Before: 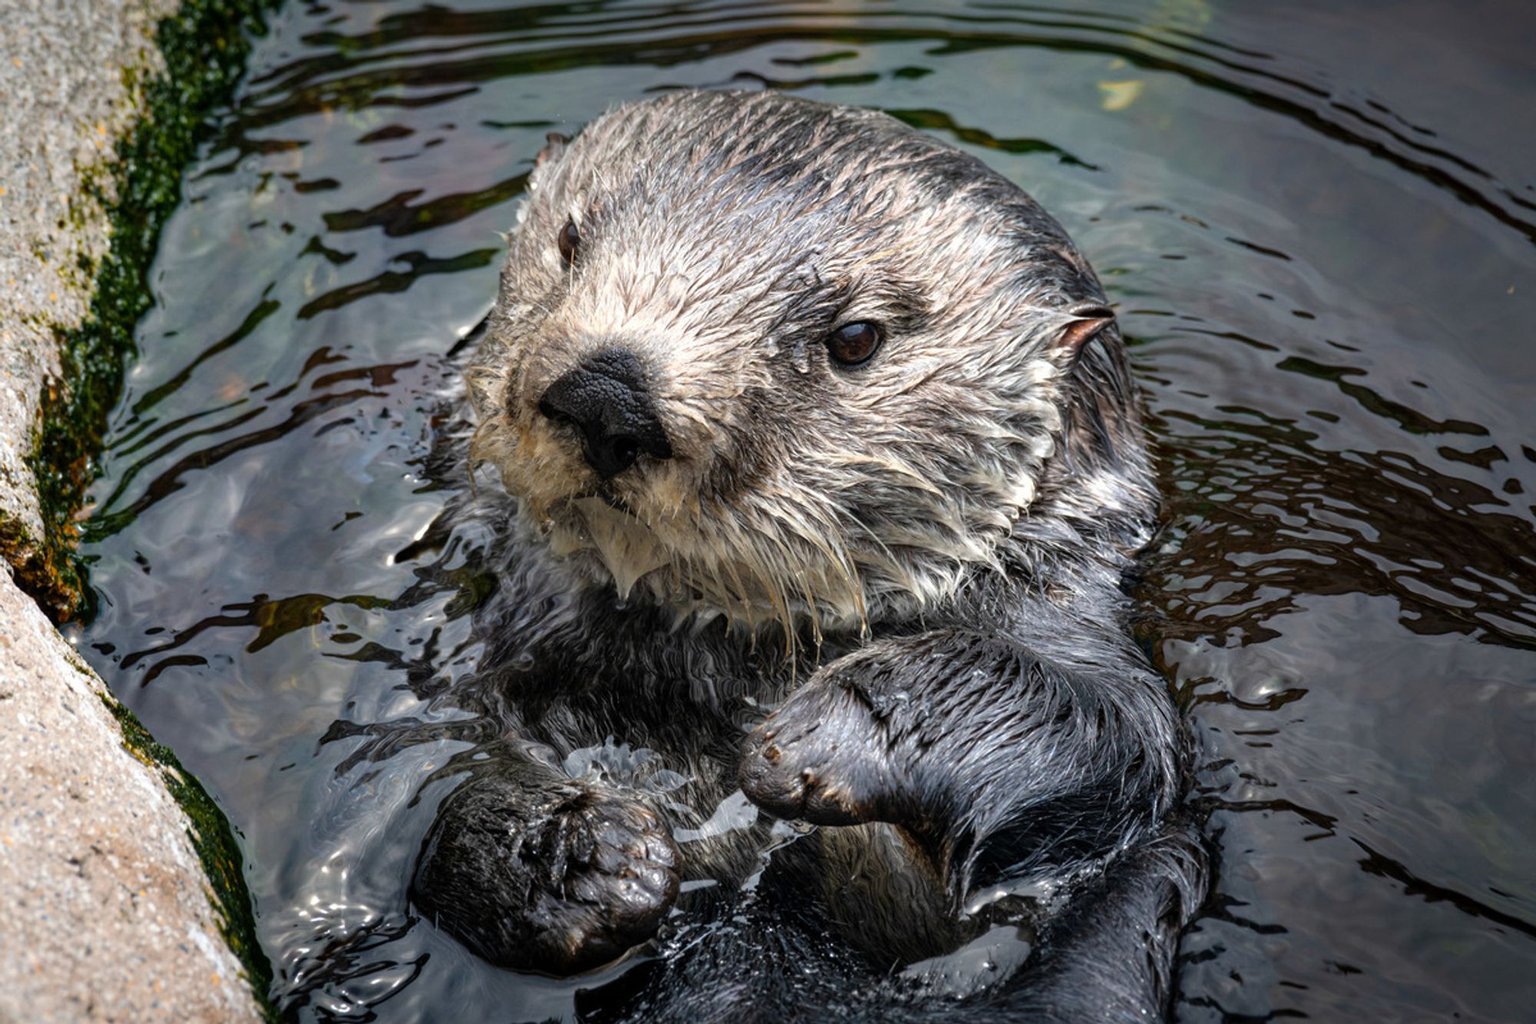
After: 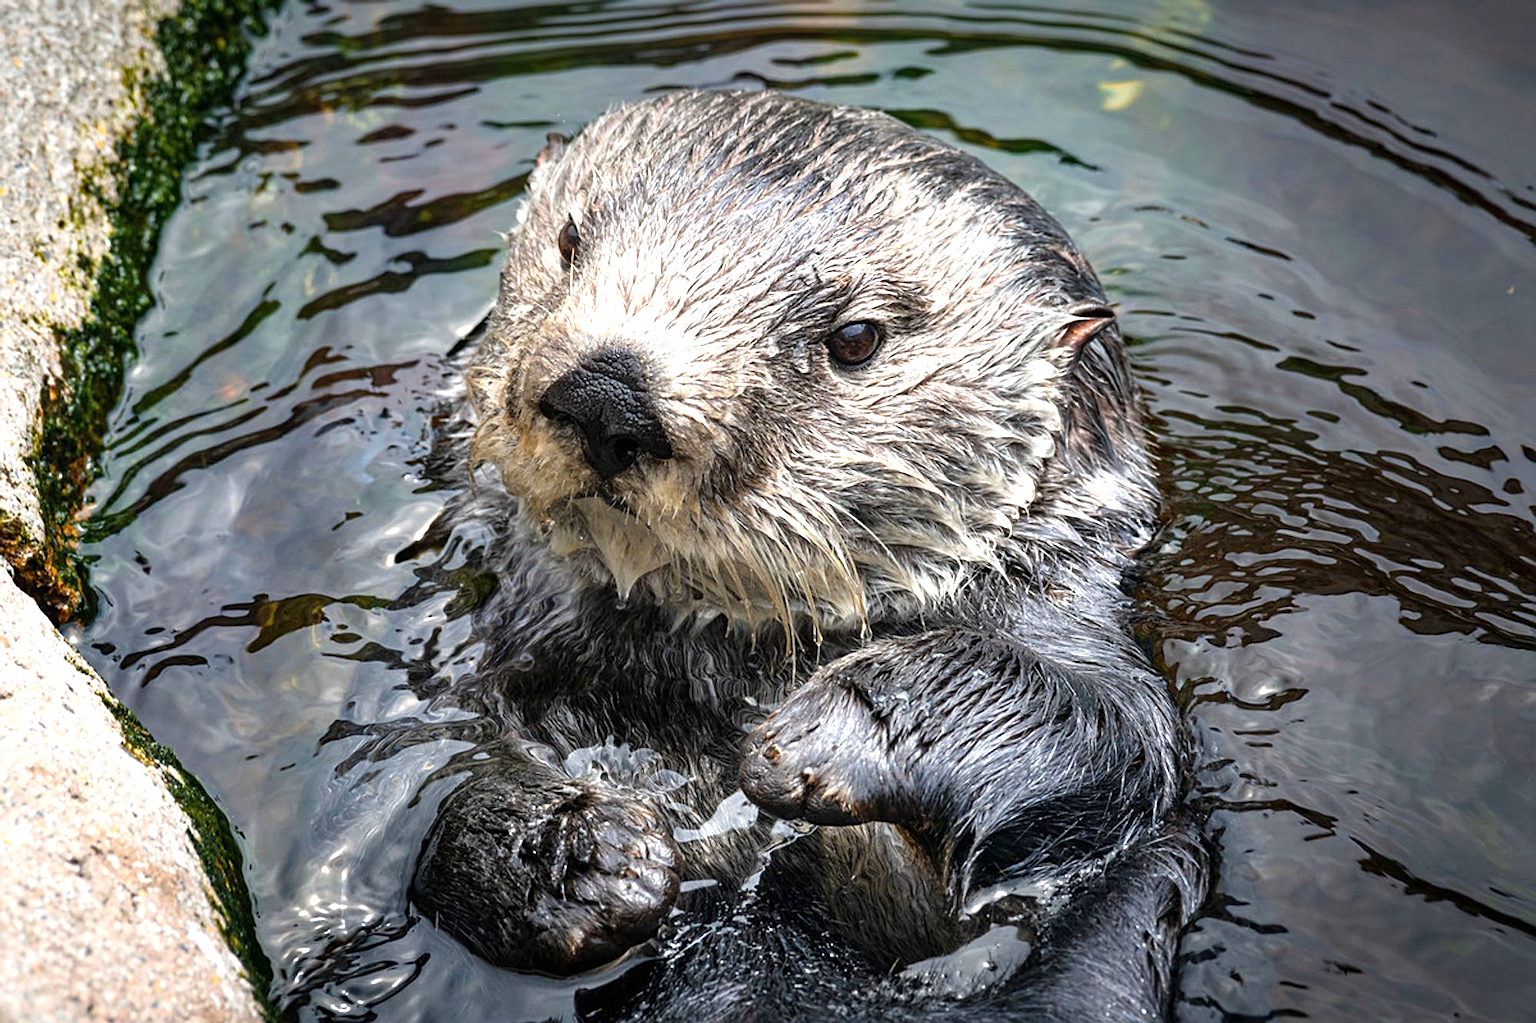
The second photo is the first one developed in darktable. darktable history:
sharpen: on, module defaults
exposure: black level correction 0, exposure 0.693 EV, compensate highlight preservation false
